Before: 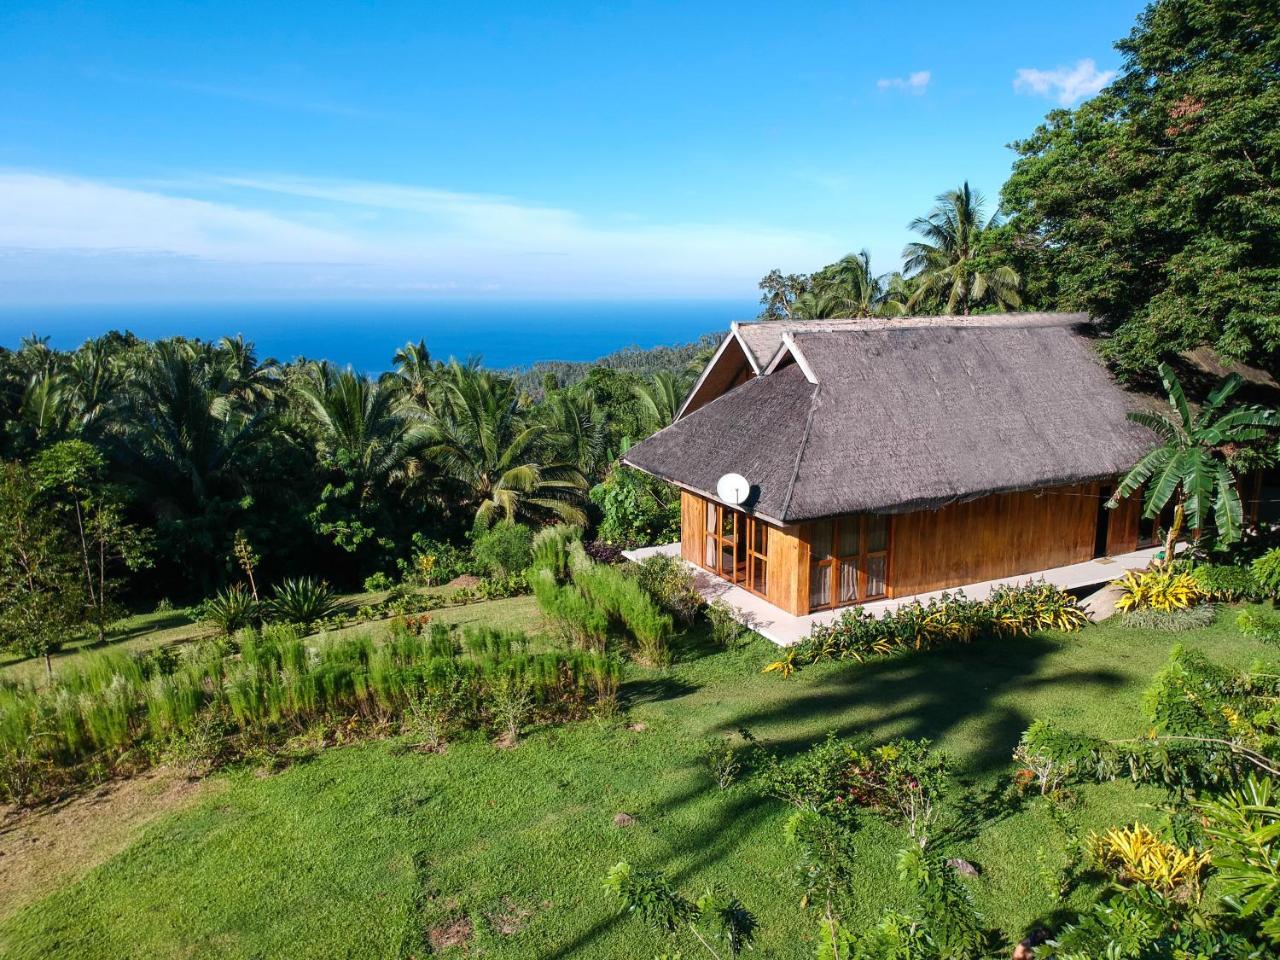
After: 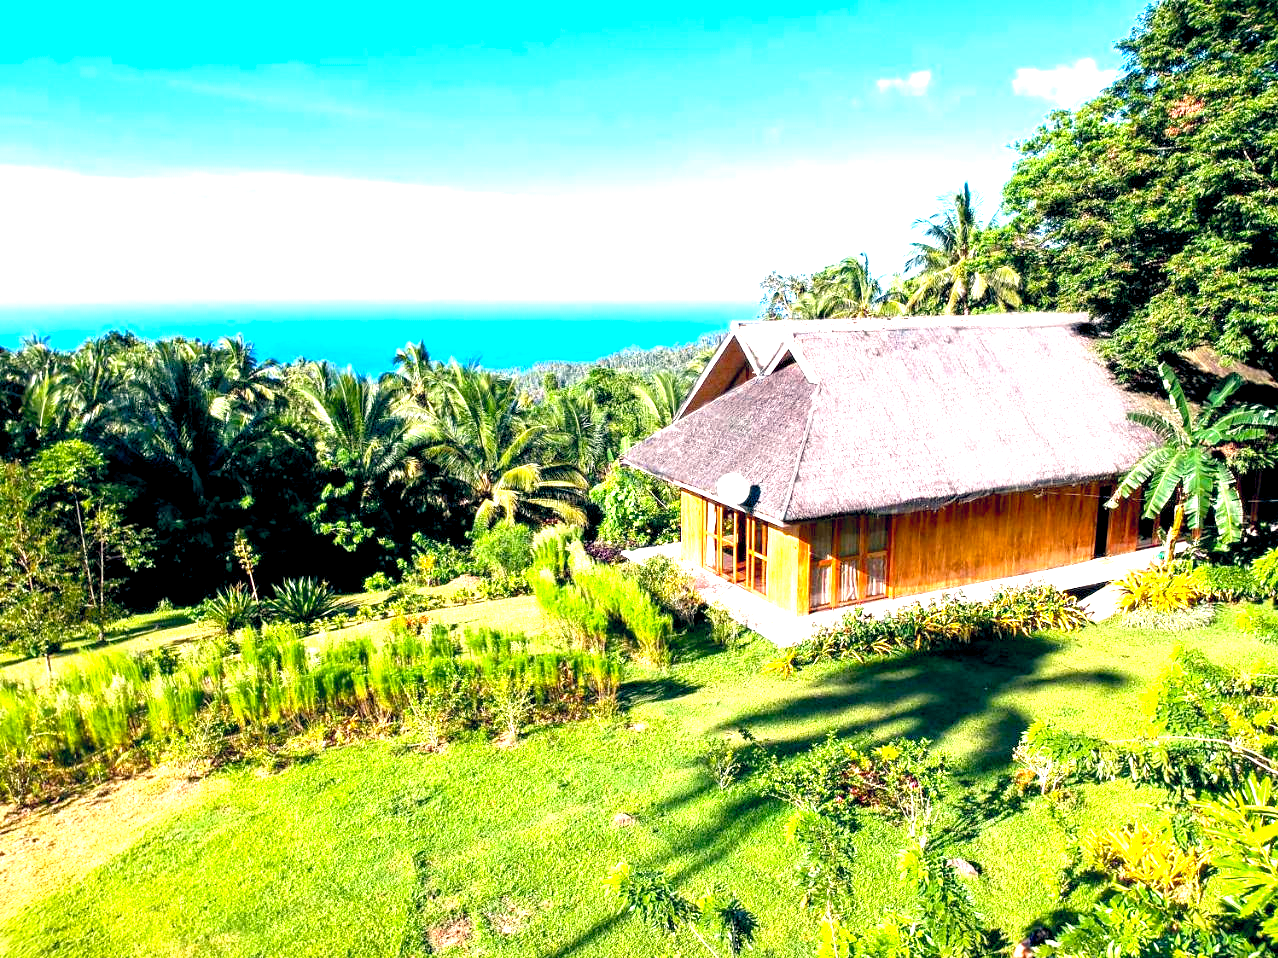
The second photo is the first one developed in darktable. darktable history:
exposure: black level correction 0.005, exposure 2.084 EV, compensate highlight preservation false
crop: top 0.05%, bottom 0.098%
color balance rgb: shadows lift › hue 87.51°, highlights gain › chroma 1.35%, highlights gain › hue 55.1°, global offset › chroma 0.13%, global offset › hue 253.66°, perceptual saturation grading › global saturation 16.38%
